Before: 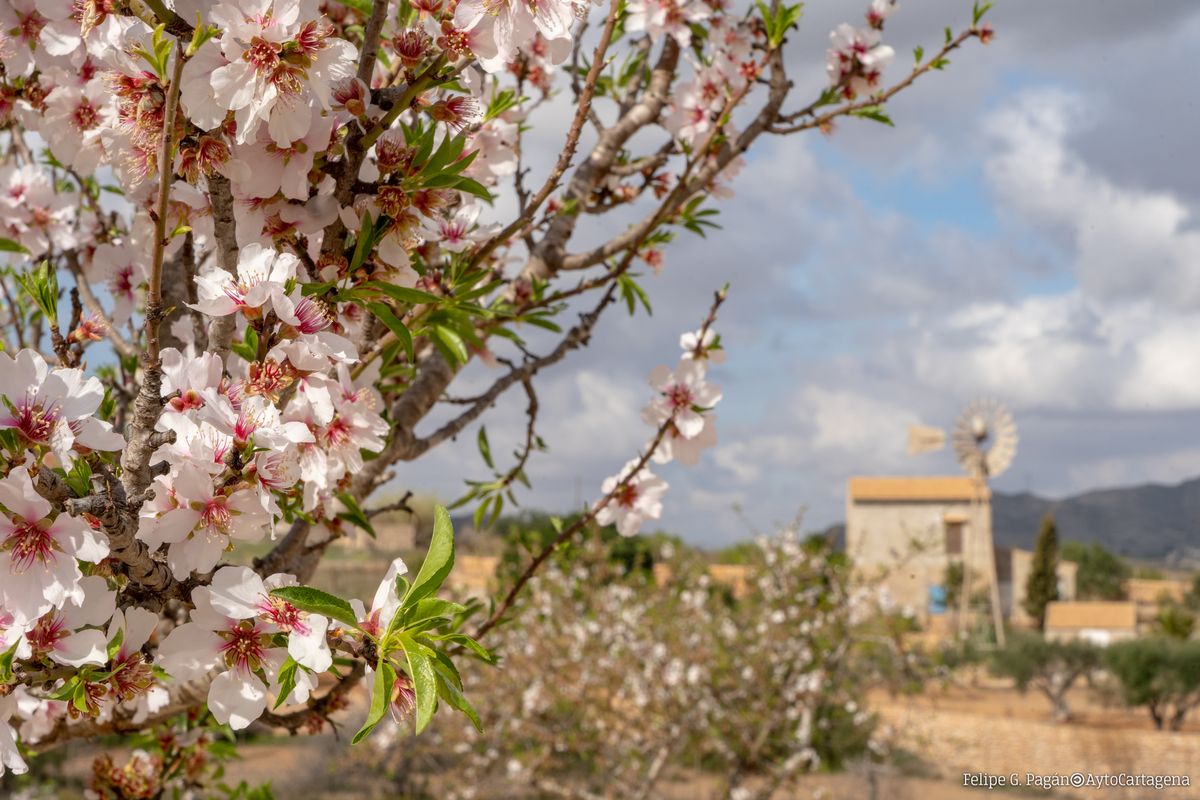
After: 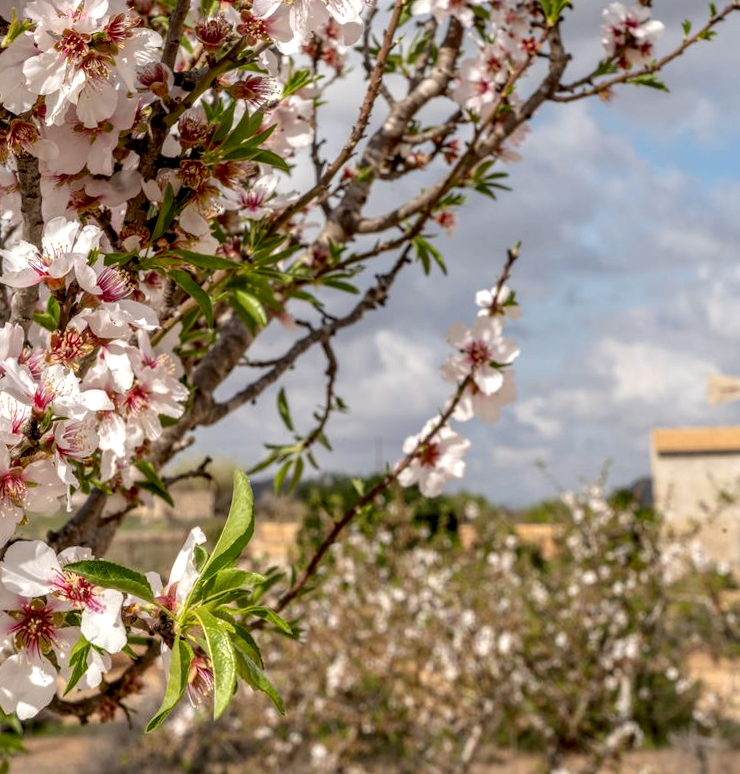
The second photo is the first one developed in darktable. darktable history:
rotate and perspective: rotation -1.68°, lens shift (vertical) -0.146, crop left 0.049, crop right 0.912, crop top 0.032, crop bottom 0.96
local contrast: highlights 25%, detail 150%
crop and rotate: left 15.446%, right 17.836%
